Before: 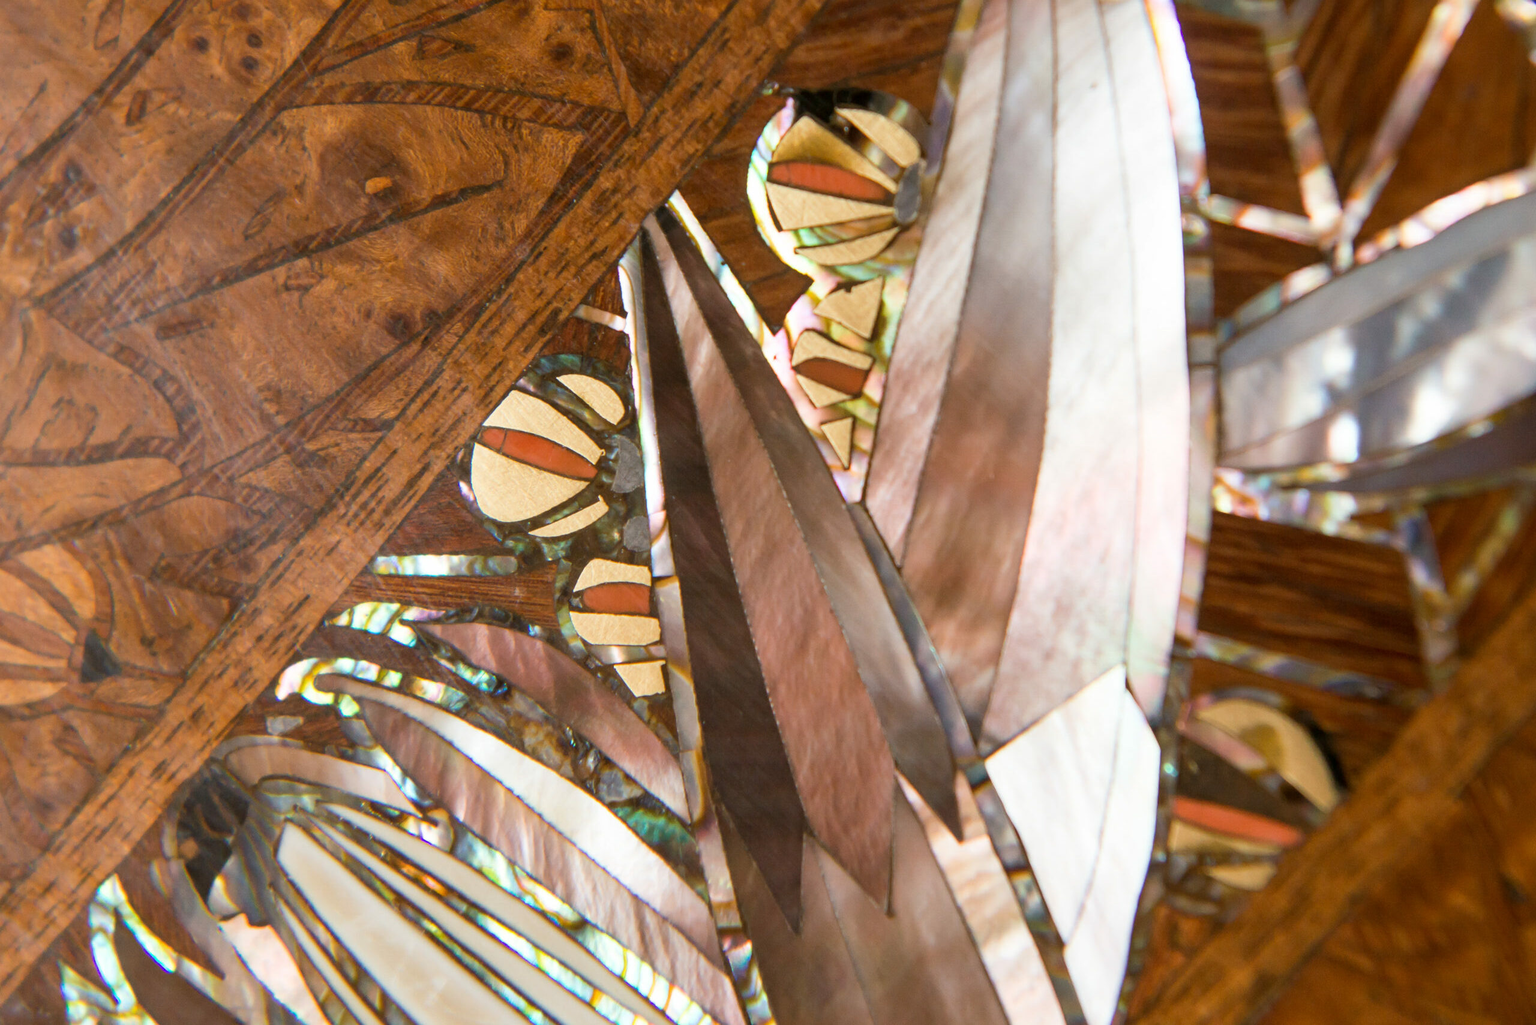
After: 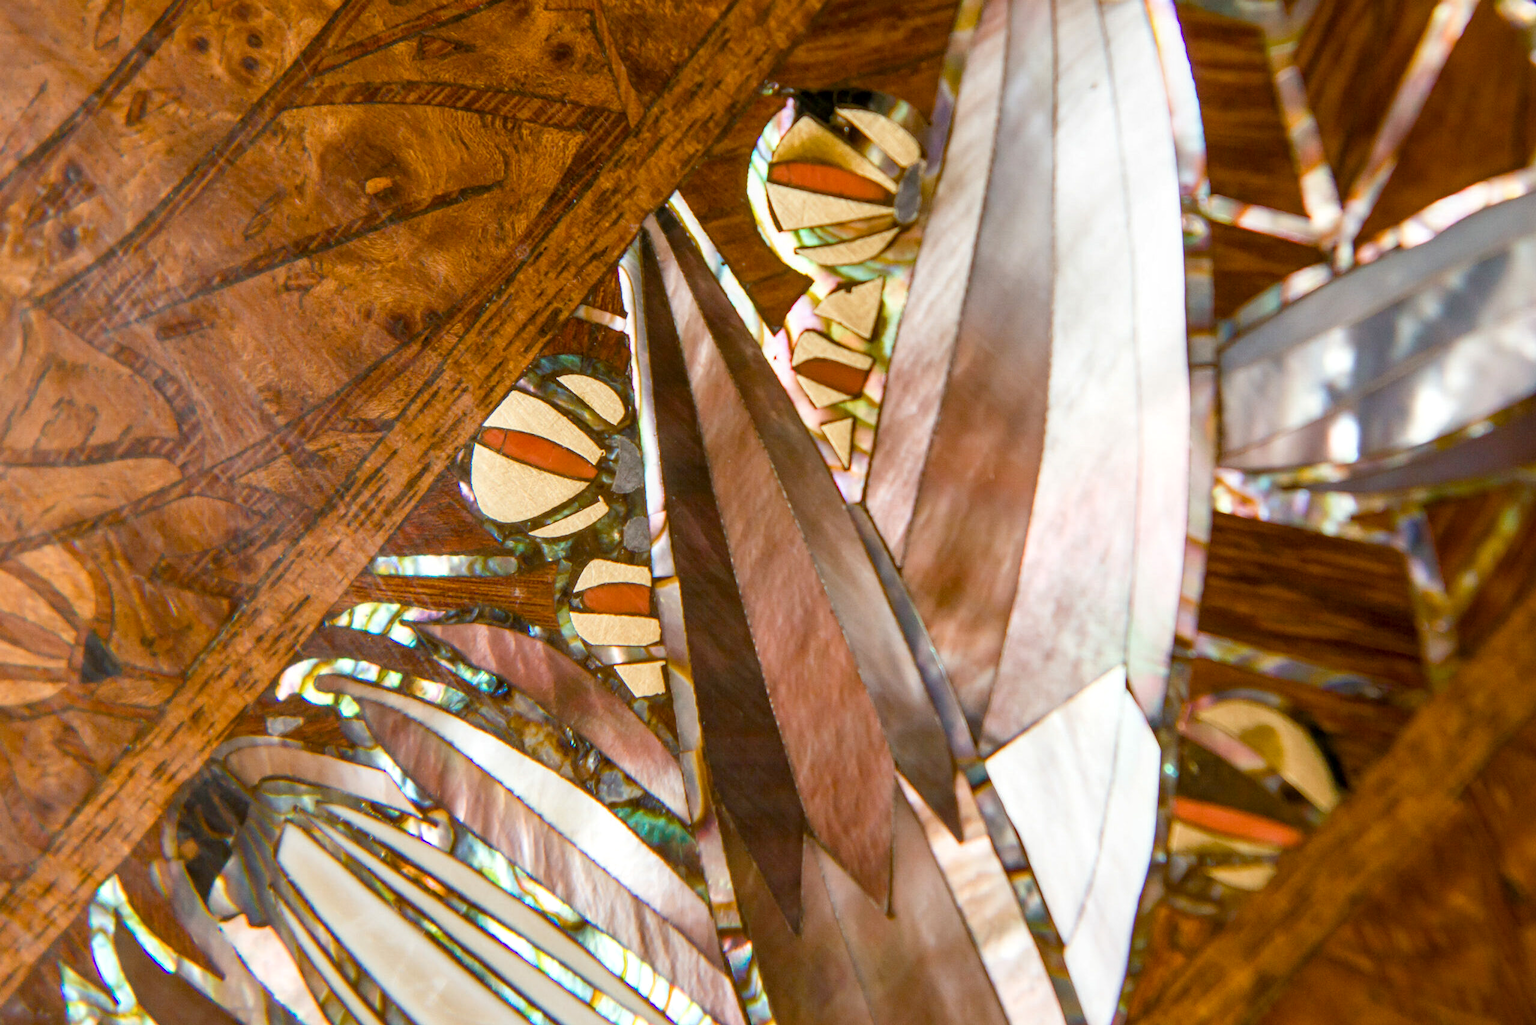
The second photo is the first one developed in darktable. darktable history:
local contrast: on, module defaults
color balance rgb: perceptual saturation grading › global saturation 20%, perceptual saturation grading › highlights -25%, perceptual saturation grading › shadows 50%
